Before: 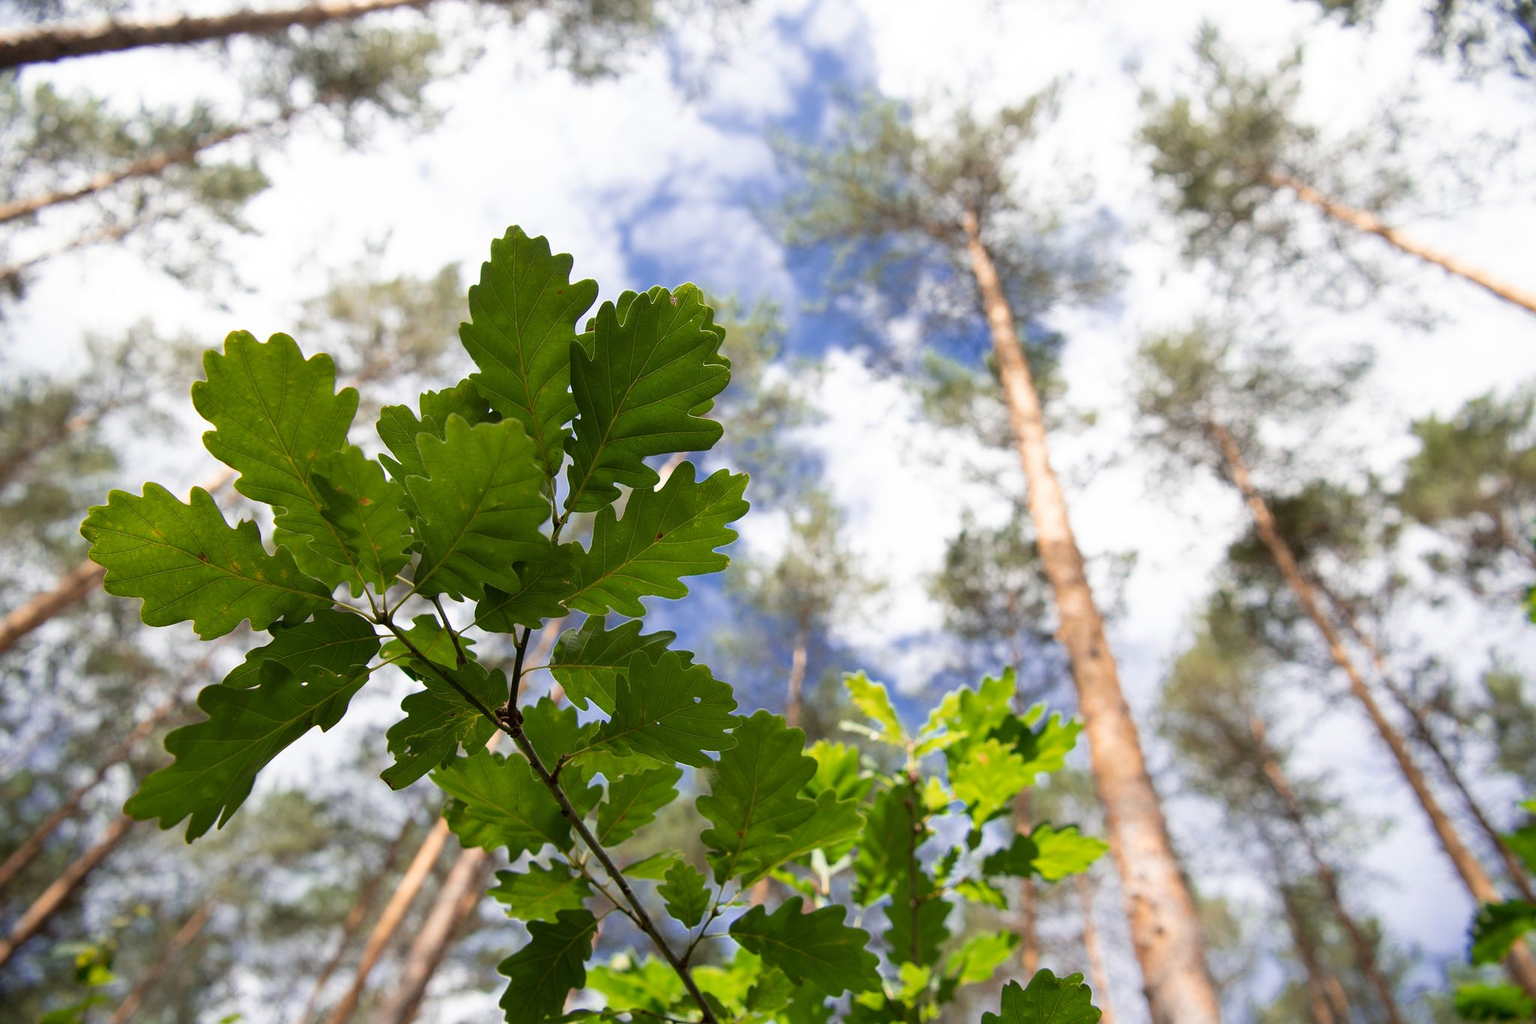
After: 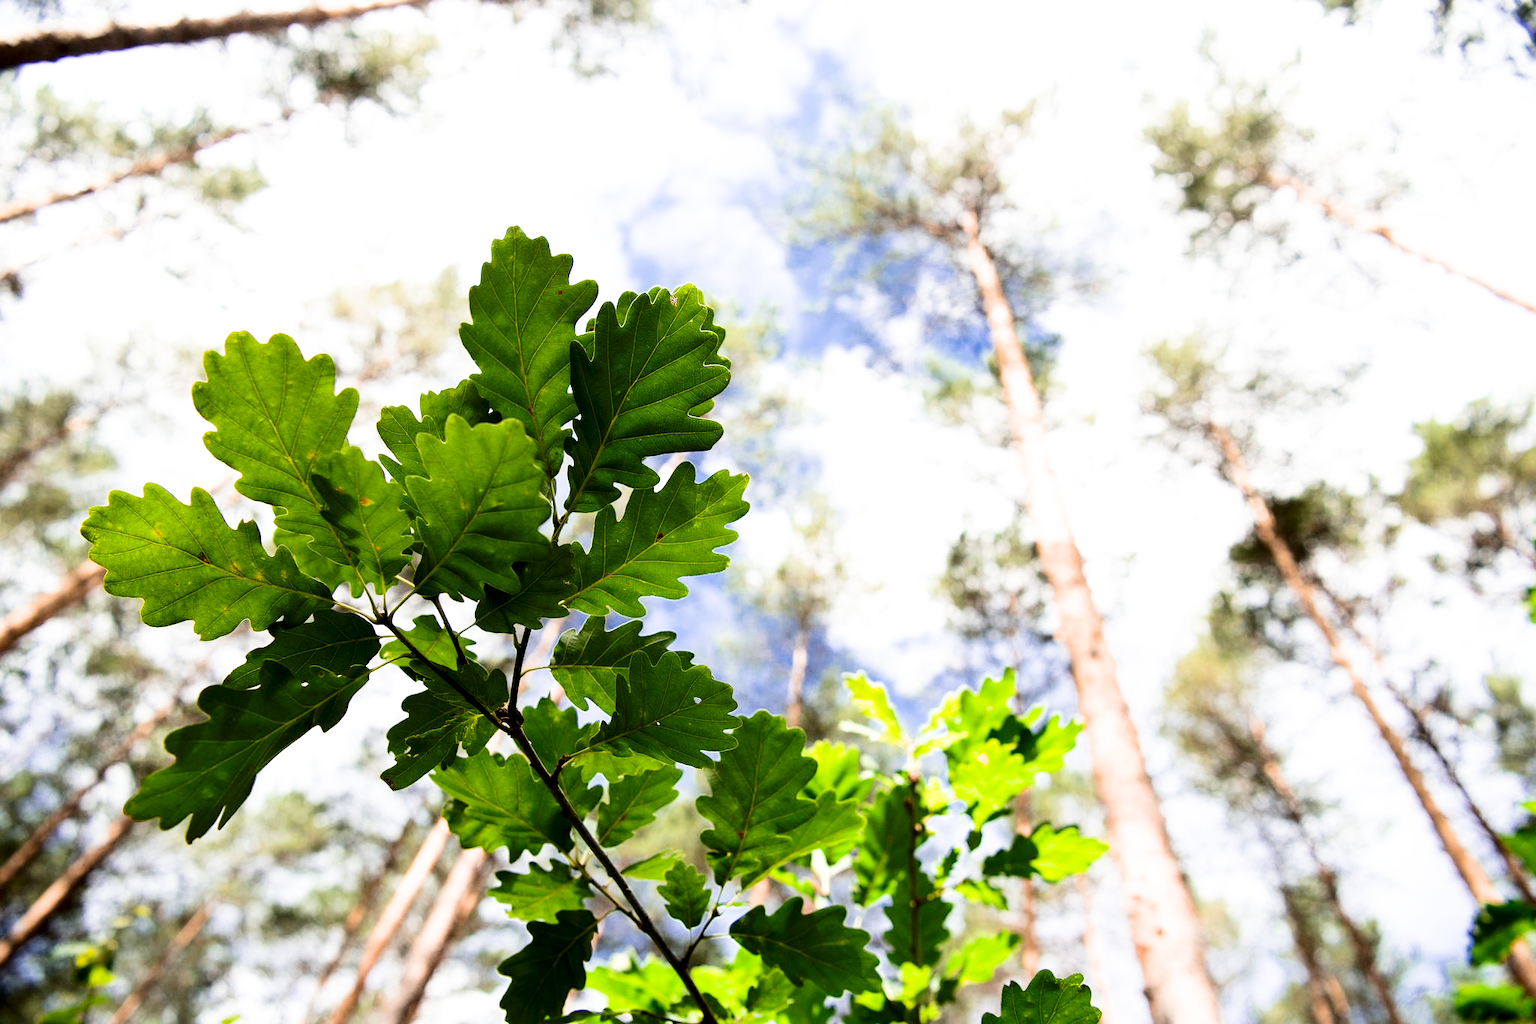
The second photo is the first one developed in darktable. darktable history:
filmic rgb: black relative exposure -5.12 EV, white relative exposure 3.51 EV, threshold 5.94 EV, hardness 3.18, contrast 1.517, highlights saturation mix -49.7%, iterations of high-quality reconstruction 0, enable highlight reconstruction true
exposure: black level correction 0, exposure 1.199 EV, compensate highlight preservation false
contrast brightness saturation: contrast 0.129, brightness -0.223, saturation 0.148
